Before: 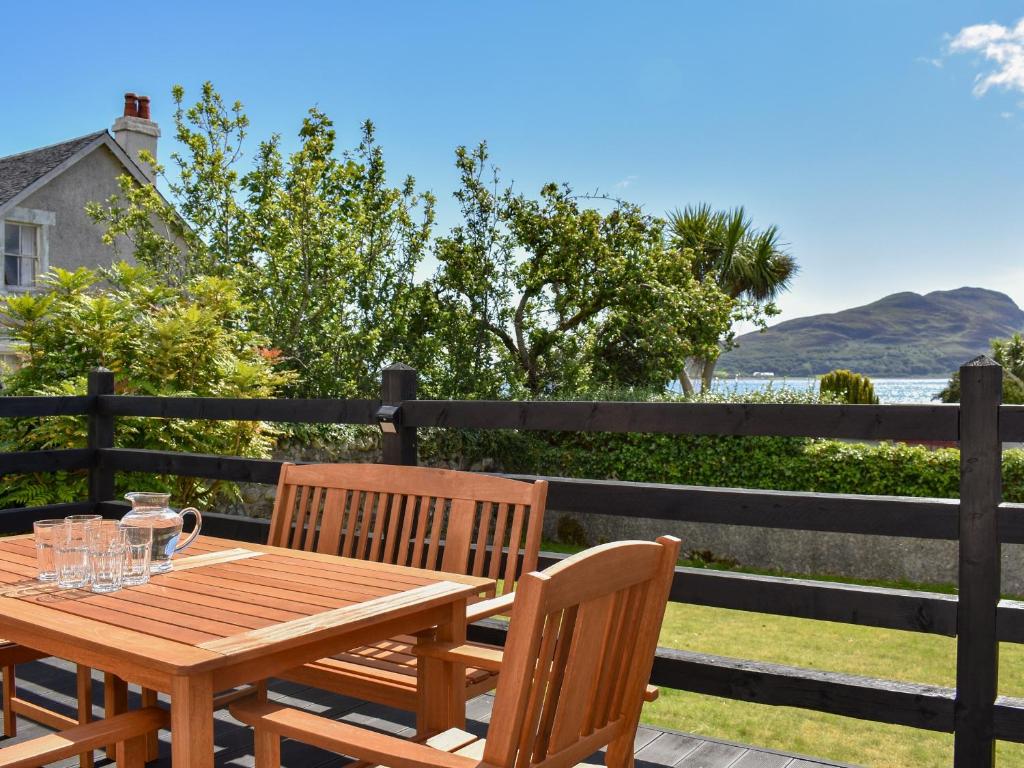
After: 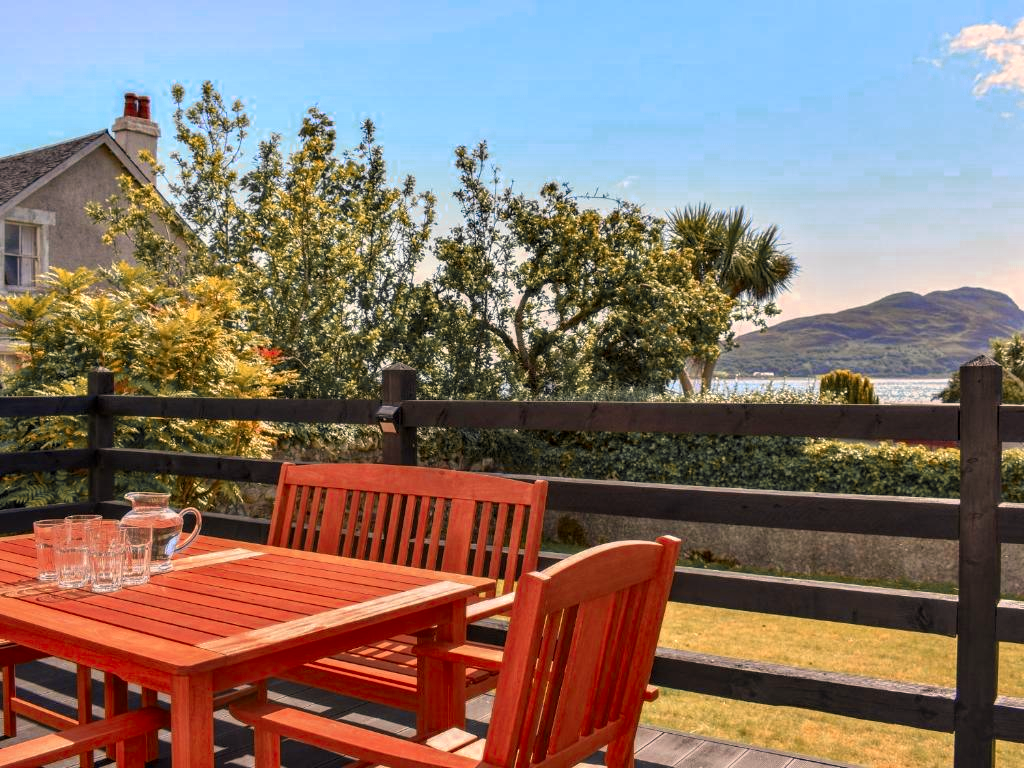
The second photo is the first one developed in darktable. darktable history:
local contrast: on, module defaults
color zones: curves: ch0 [(0, 0.363) (0.128, 0.373) (0.25, 0.5) (0.402, 0.407) (0.521, 0.525) (0.63, 0.559) (0.729, 0.662) (0.867, 0.471)]; ch1 [(0, 0.515) (0.136, 0.618) (0.25, 0.5) (0.378, 0) (0.516, 0) (0.622, 0.593) (0.737, 0.819) (0.87, 0.593)]; ch2 [(0, 0.529) (0.128, 0.471) (0.282, 0.451) (0.386, 0.662) (0.516, 0.525) (0.633, 0.554) (0.75, 0.62) (0.875, 0.441)]
white balance: red 1.127, blue 0.943
